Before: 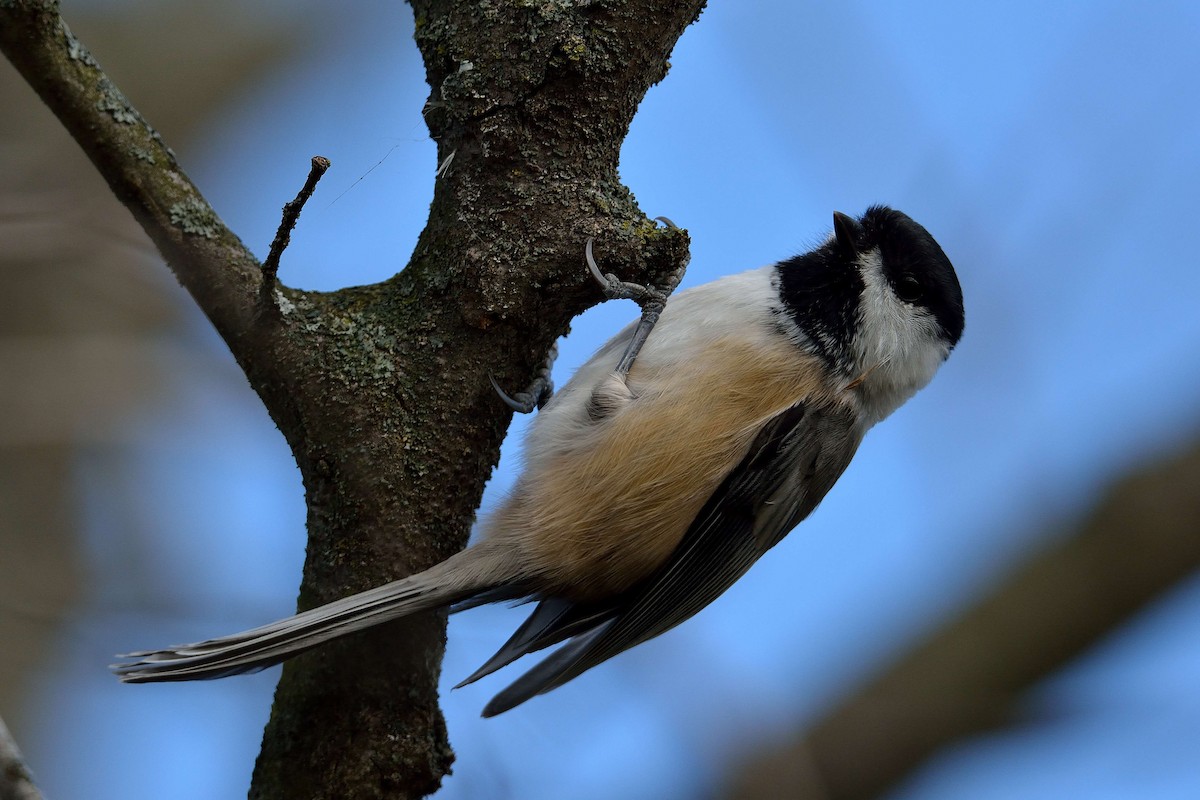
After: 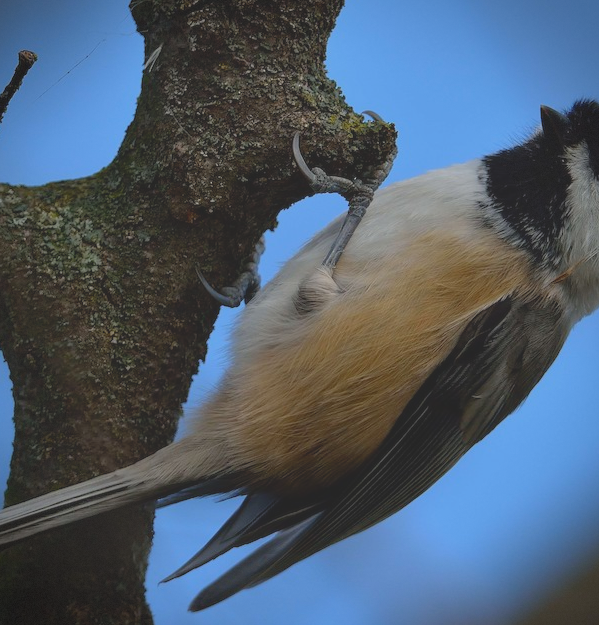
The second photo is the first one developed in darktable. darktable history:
crop and rotate: angle 0.025°, left 24.433%, top 13.251%, right 25.578%, bottom 8.49%
contrast brightness saturation: contrast -0.298
vignetting: fall-off radius 60.94%, saturation 0.03, dithering 8-bit output, unbound false
